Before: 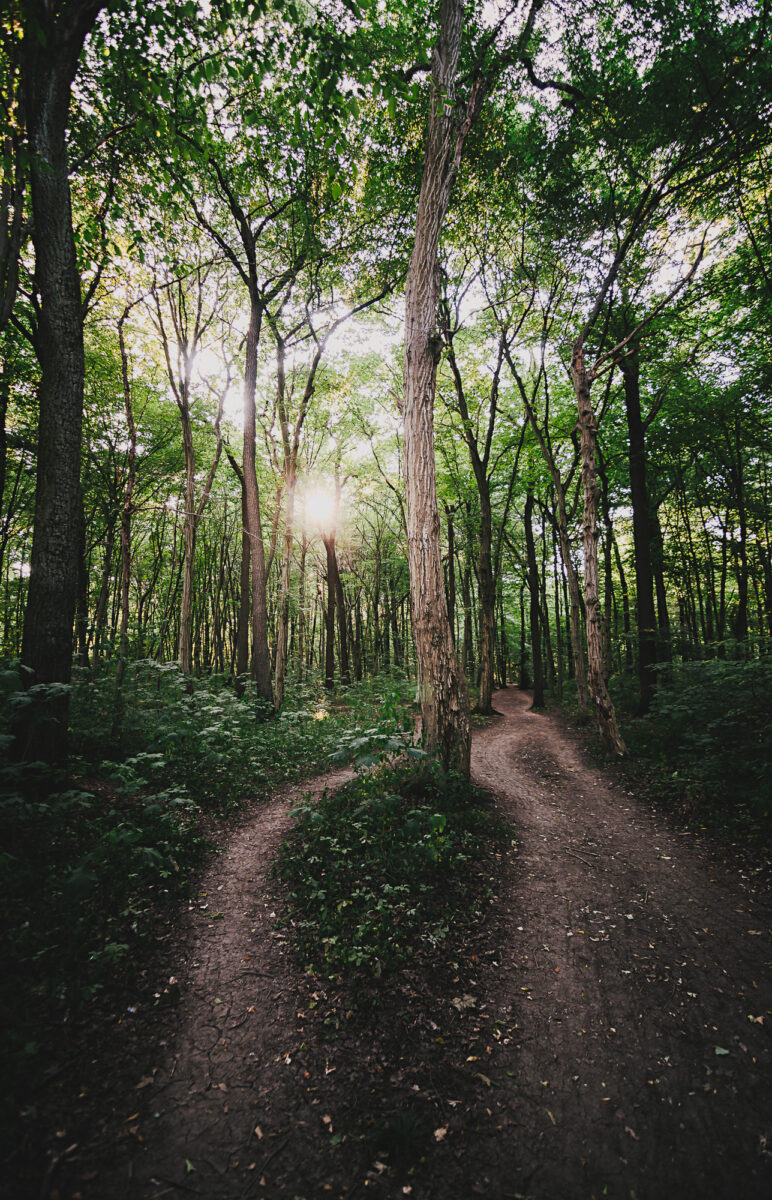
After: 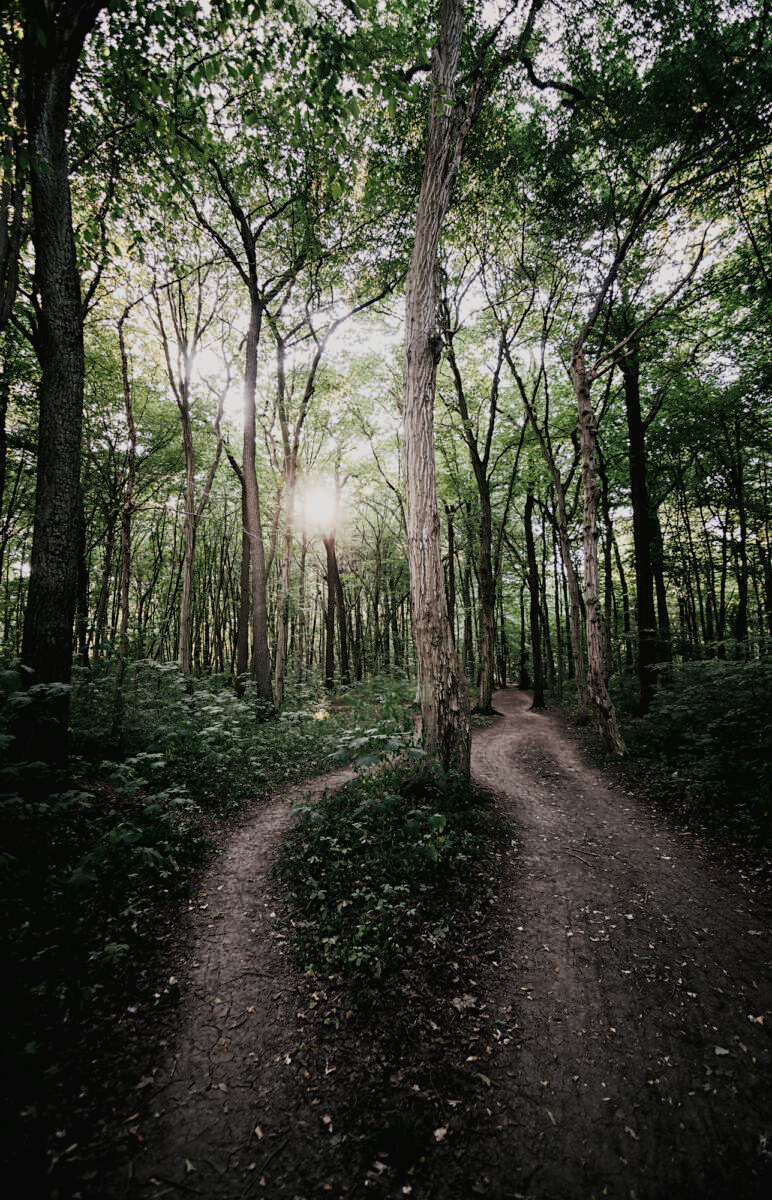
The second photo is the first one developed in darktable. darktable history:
contrast brightness saturation: contrast -0.04, saturation -0.395
exposure: black level correction 0.01, exposure 0.01 EV, compensate highlight preservation false
